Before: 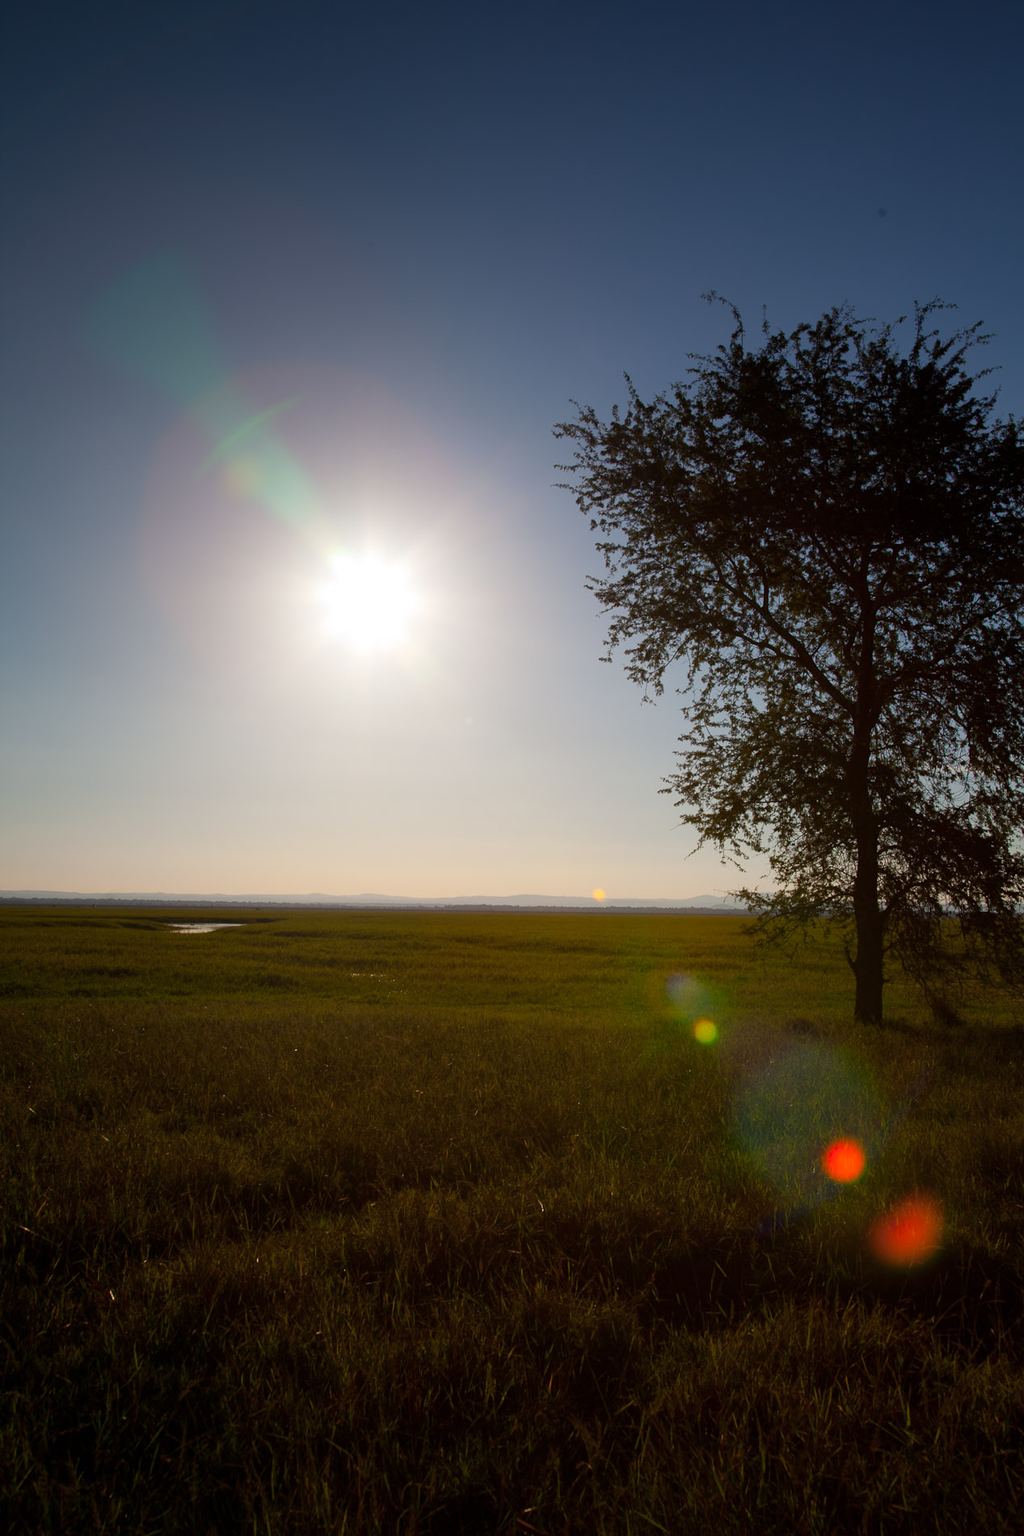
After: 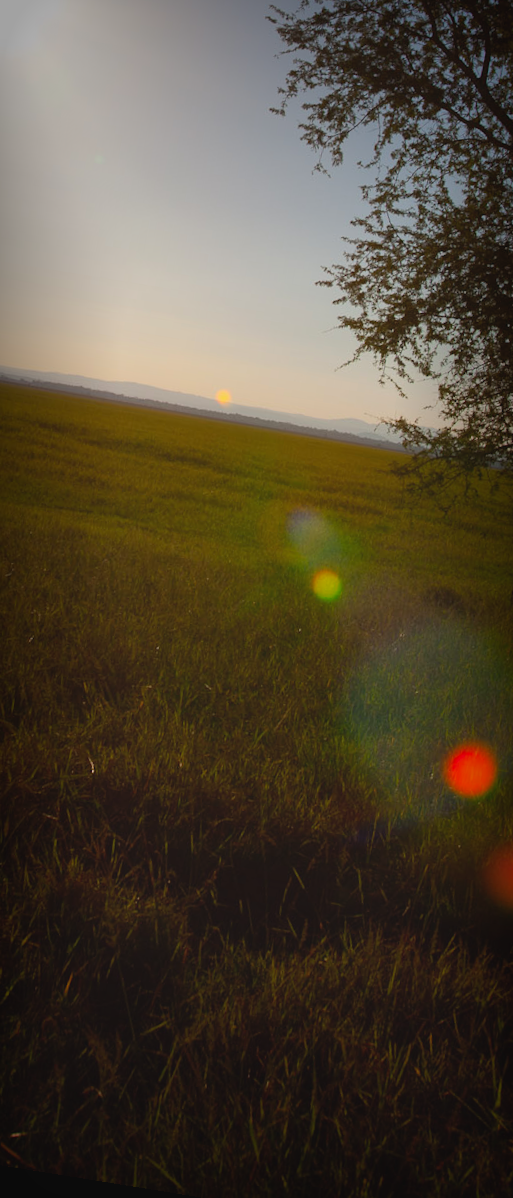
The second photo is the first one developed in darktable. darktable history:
crop: left 40.878%, top 39.176%, right 25.993%, bottom 3.081%
rotate and perspective: rotation 9.12°, automatic cropping off
vignetting: fall-off start 53.2%, brightness -0.594, saturation 0, automatic ratio true, width/height ratio 1.313, shape 0.22, unbound false
contrast brightness saturation: contrast -0.1, brightness 0.05, saturation 0.08
